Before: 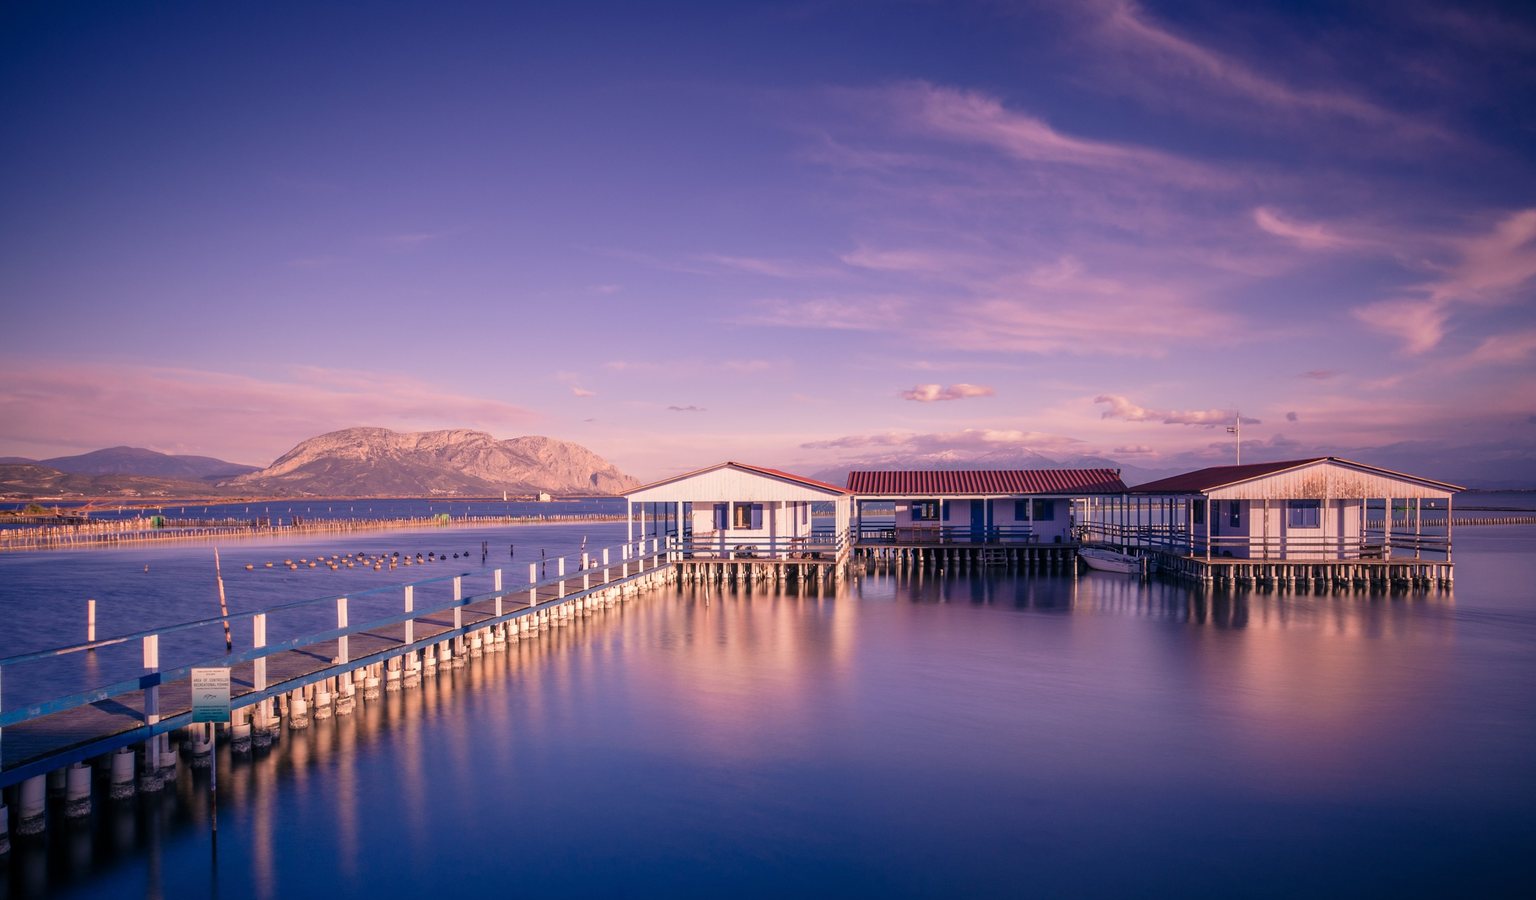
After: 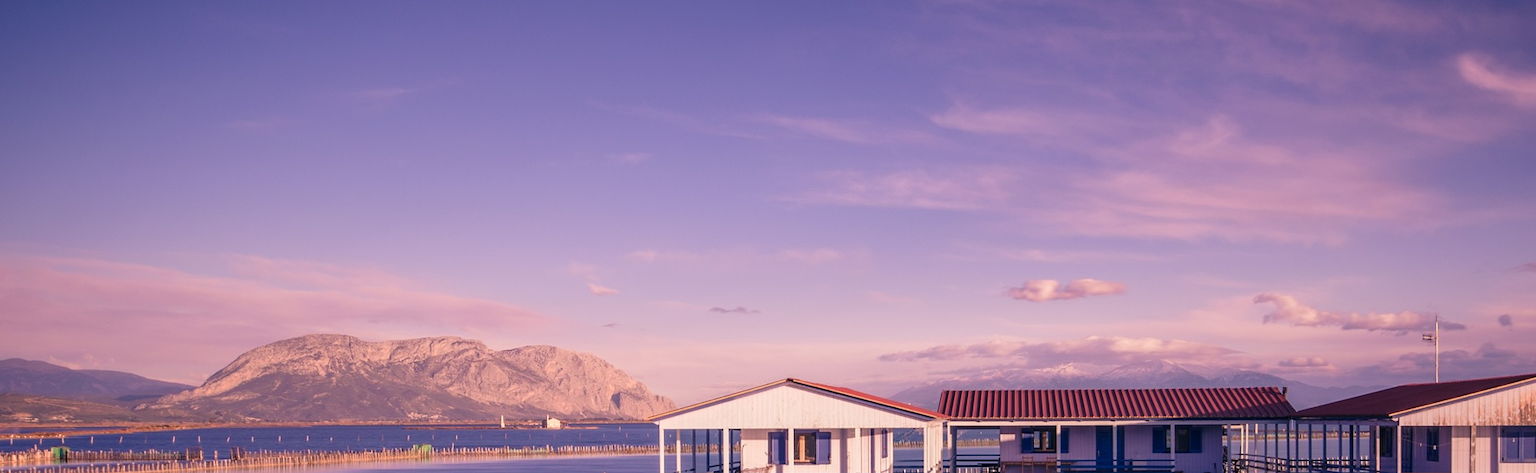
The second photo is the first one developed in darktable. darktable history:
crop: left 7.213%, top 18.357%, right 14.285%, bottom 40.301%
